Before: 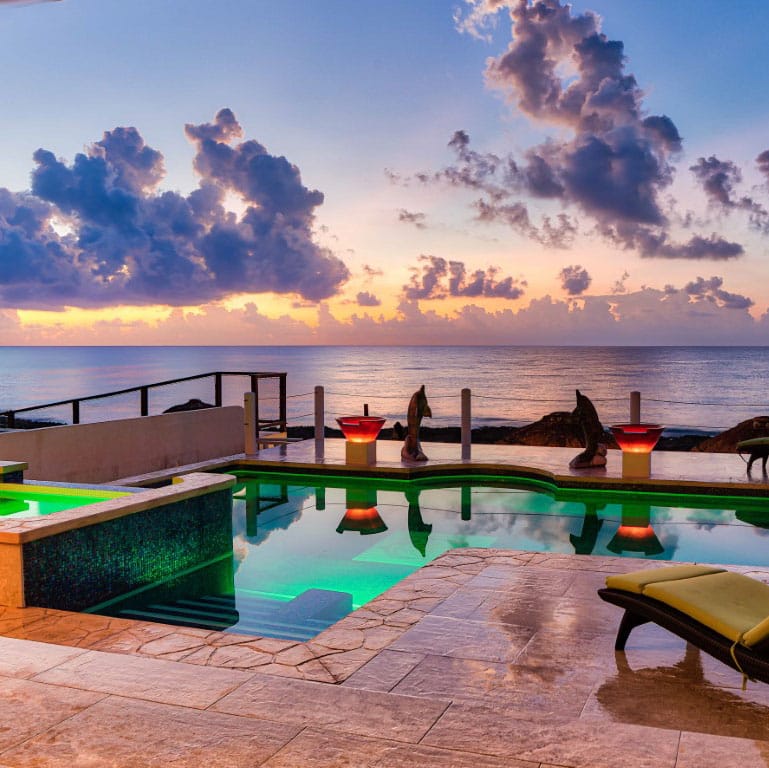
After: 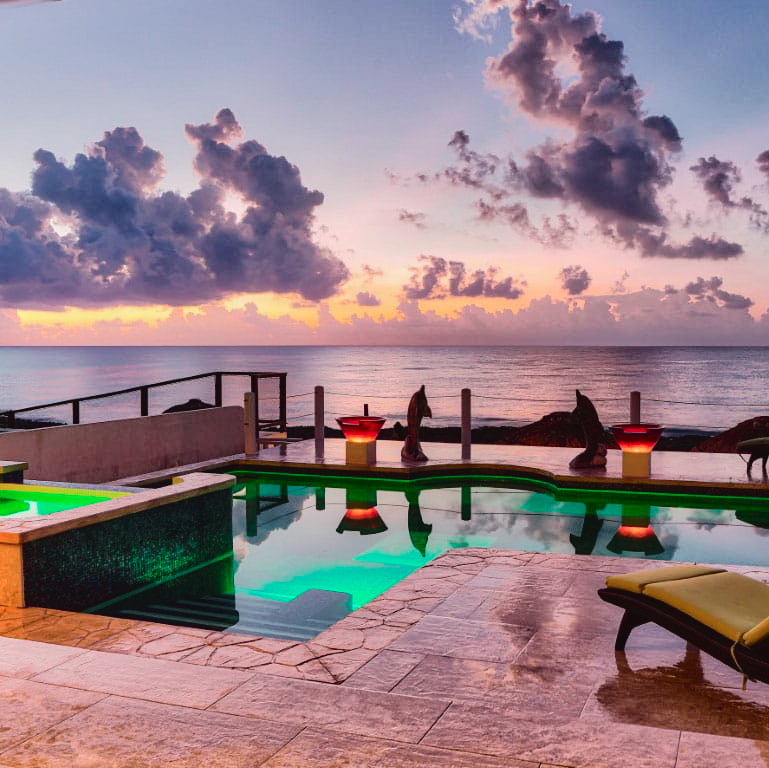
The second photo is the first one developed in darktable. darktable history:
tone curve: curves: ch0 [(0, 0.032) (0.094, 0.08) (0.265, 0.208) (0.41, 0.417) (0.498, 0.496) (0.638, 0.673) (0.845, 0.828) (0.994, 0.964)]; ch1 [(0, 0) (0.161, 0.092) (0.37, 0.302) (0.417, 0.434) (0.492, 0.502) (0.576, 0.589) (0.644, 0.638) (0.725, 0.765) (1, 1)]; ch2 [(0, 0) (0.352, 0.403) (0.45, 0.469) (0.521, 0.515) (0.55, 0.528) (0.589, 0.576) (1, 1)], color space Lab, independent channels, preserve colors none
